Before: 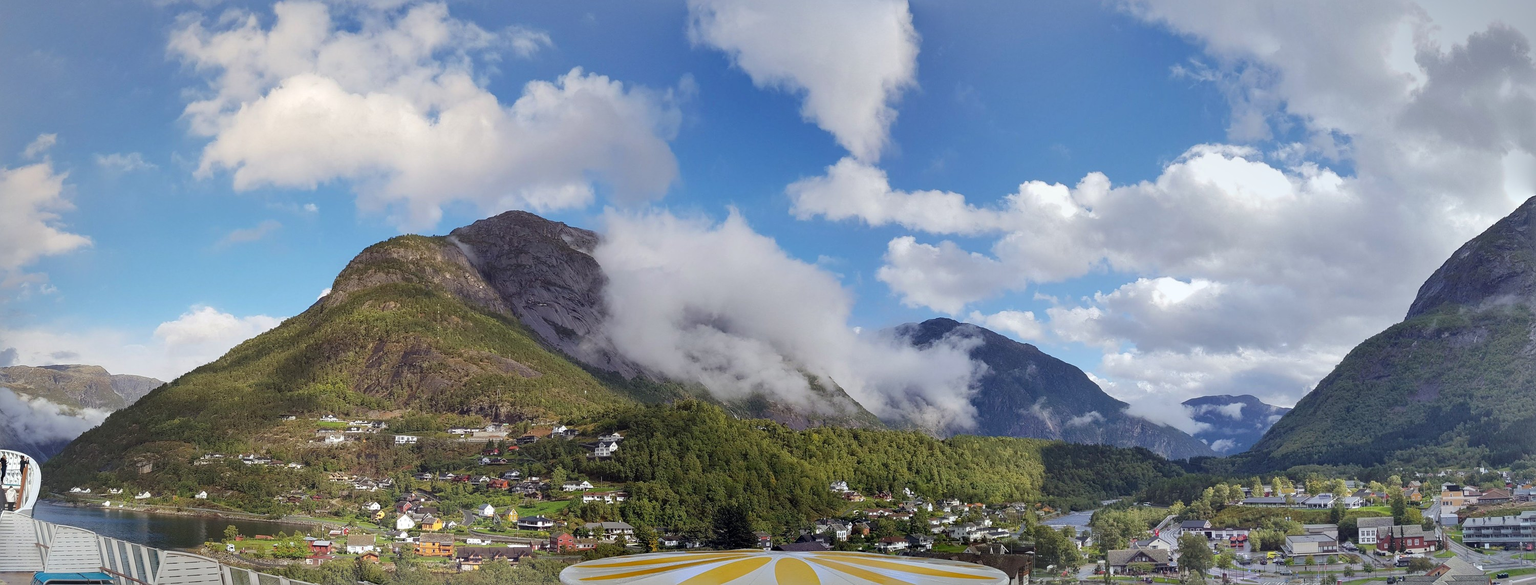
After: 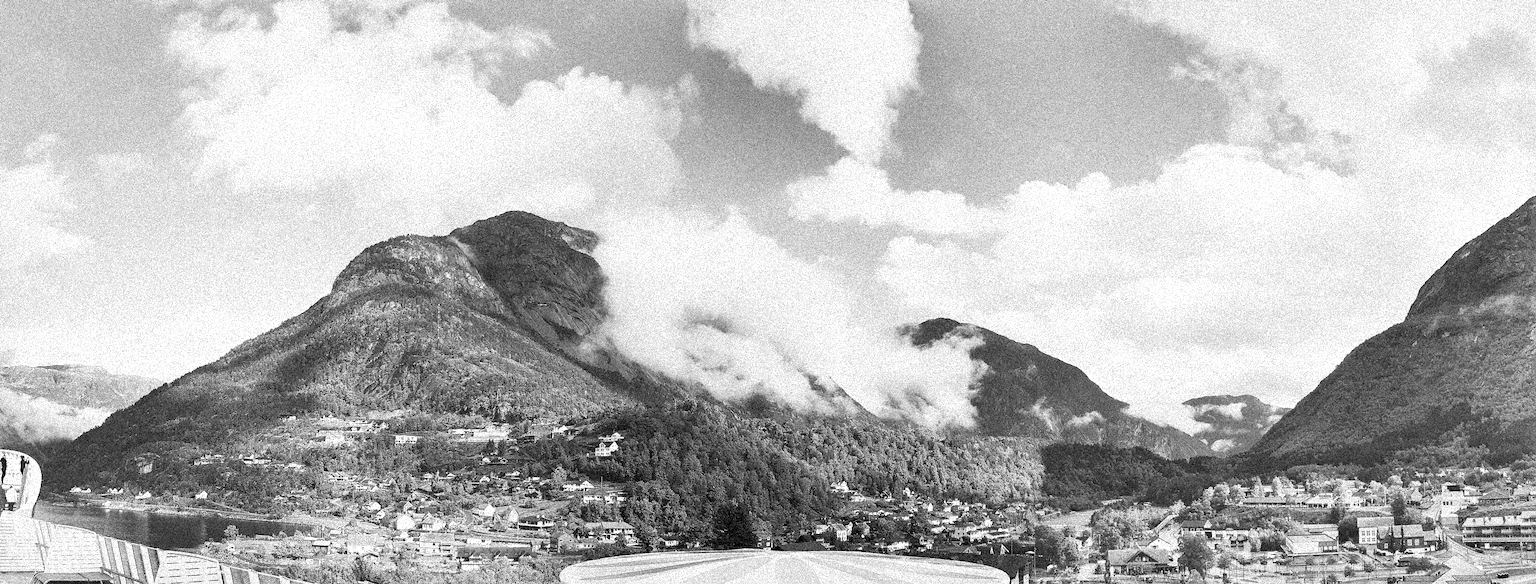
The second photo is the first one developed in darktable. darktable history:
contrast brightness saturation: contrast 0.53, brightness 0.47, saturation -1
grain: coarseness 3.75 ISO, strength 100%, mid-tones bias 0%
